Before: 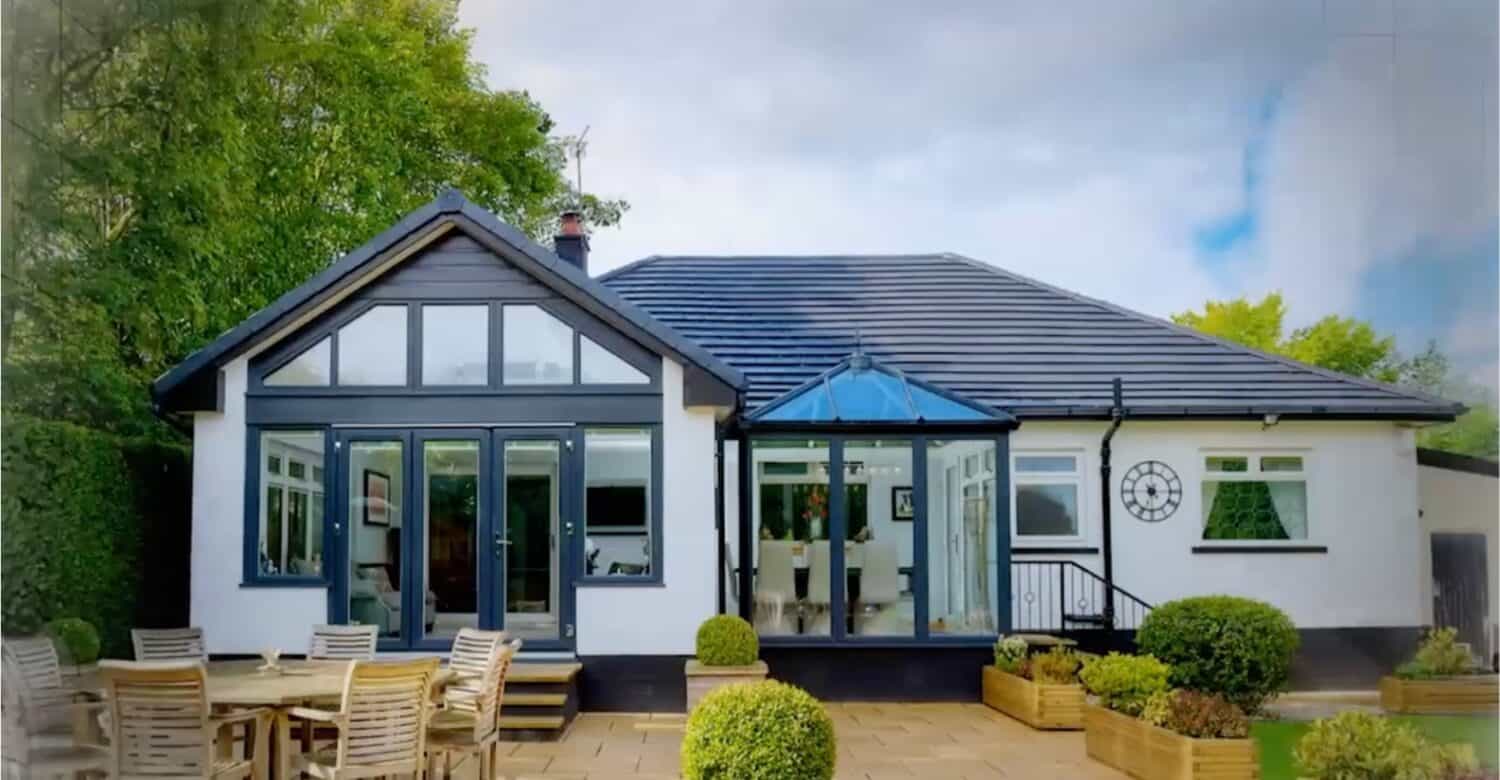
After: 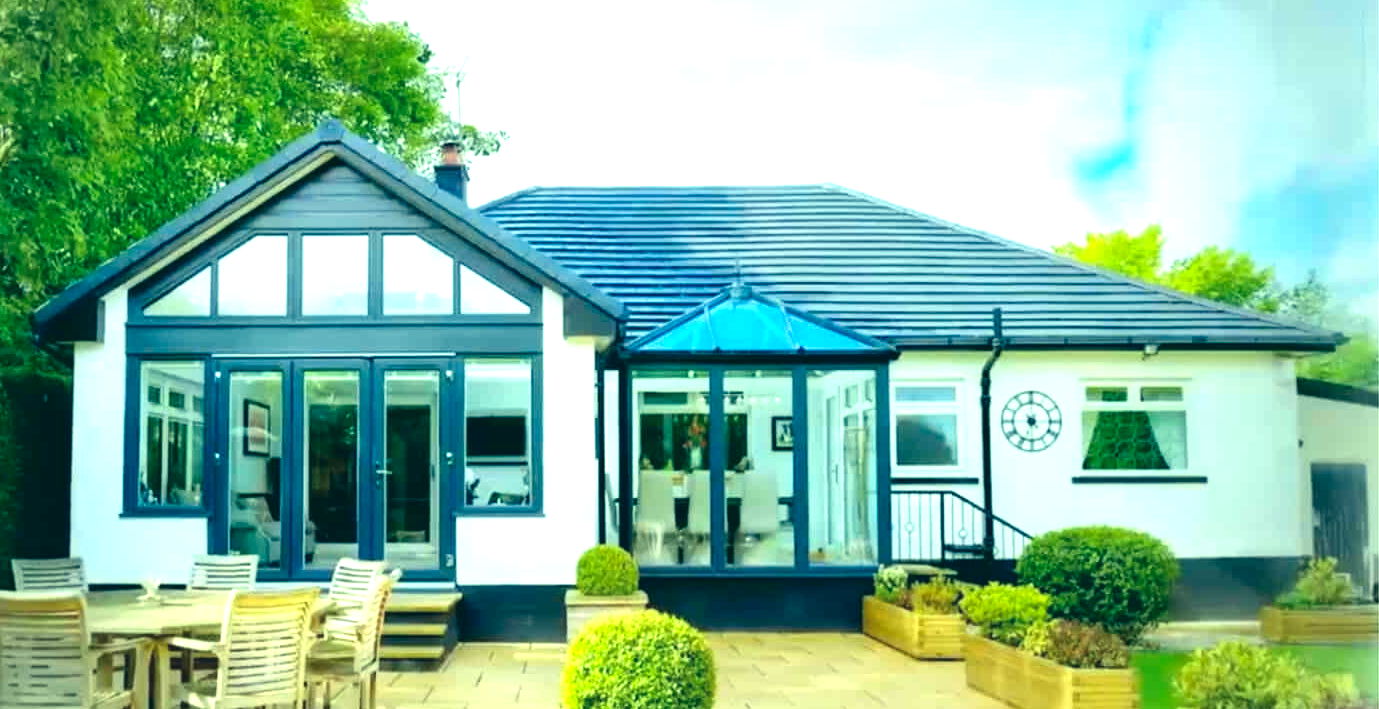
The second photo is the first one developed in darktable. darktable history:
crop and rotate: left 8.014%, top 9.08%
exposure: black level correction -0.002, exposure 1.337 EV, compensate highlight preservation false
color correction: highlights a* -19.51, highlights b* 9.8, shadows a* -20.86, shadows b* -10.03
